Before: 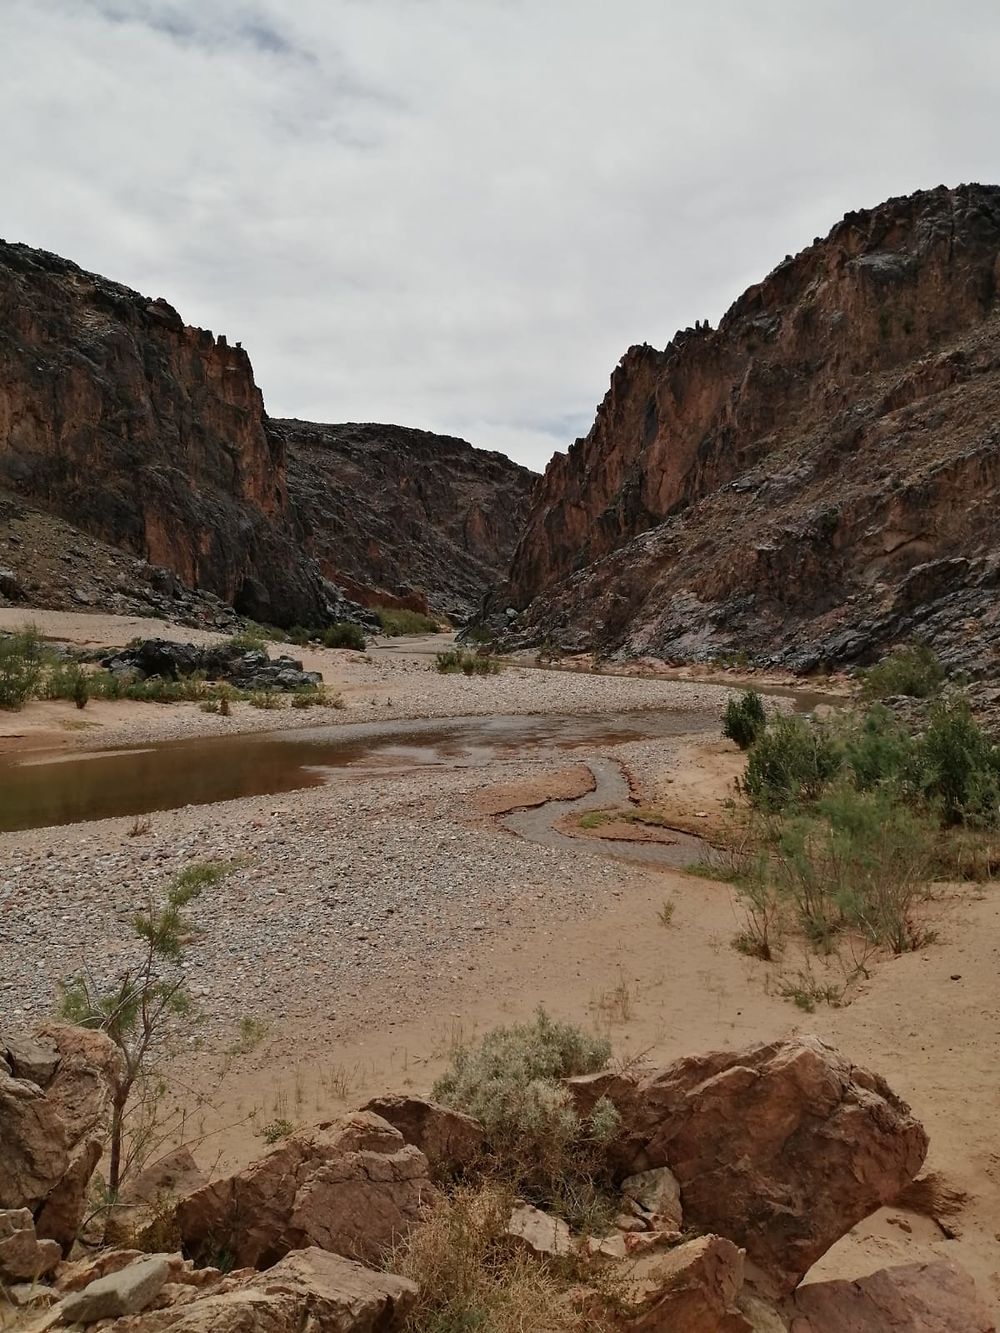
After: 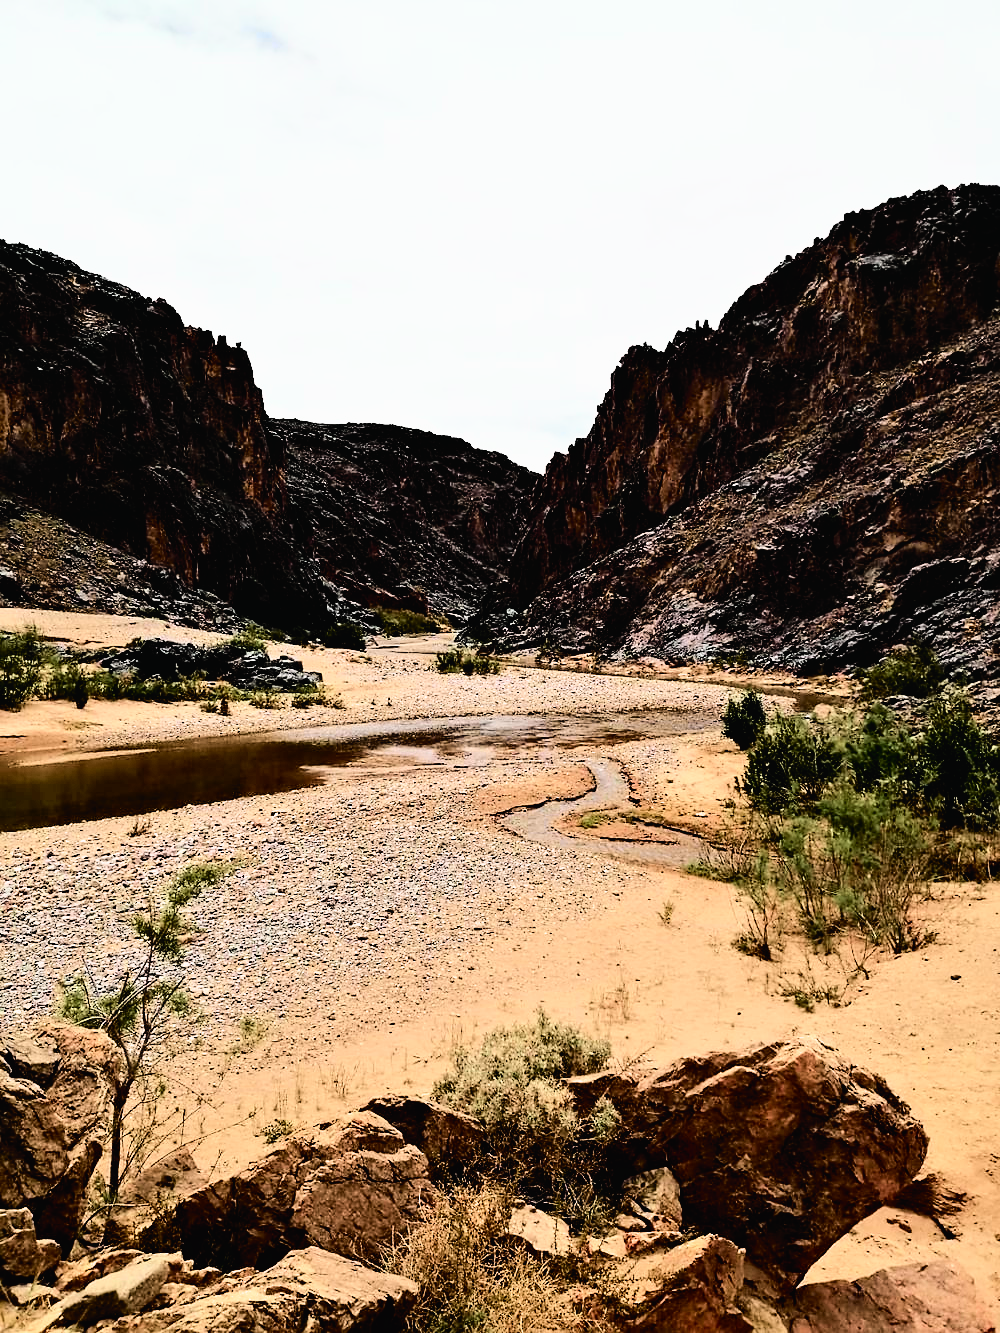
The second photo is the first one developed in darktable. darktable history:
color correction: highlights b* 0.012, saturation 0.978
exposure: black level correction 0.001, exposure 0.499 EV, compensate highlight preservation false
tone curve: curves: ch0 [(0, 0.014) (0.12, 0.096) (0.386, 0.49) (0.54, 0.684) (0.751, 0.855) (0.89, 0.943) (0.998, 0.989)]; ch1 [(0, 0) (0.133, 0.099) (0.437, 0.41) (0.5, 0.5) (0.517, 0.536) (0.548, 0.575) (0.582, 0.631) (0.627, 0.688) (0.836, 0.868) (1, 1)]; ch2 [(0, 0) (0.374, 0.341) (0.456, 0.443) (0.478, 0.49) (0.501, 0.5) (0.528, 0.538) (0.55, 0.6) (0.572, 0.63) (0.702, 0.765) (1, 1)], color space Lab, independent channels, preserve colors none
sharpen: radius 1.567, amount 0.376, threshold 1.577
filmic rgb: black relative exposure -3.74 EV, white relative exposure 2.41 EV, dynamic range scaling -49.57%, hardness 3.41, latitude 29.16%, contrast 1.813
